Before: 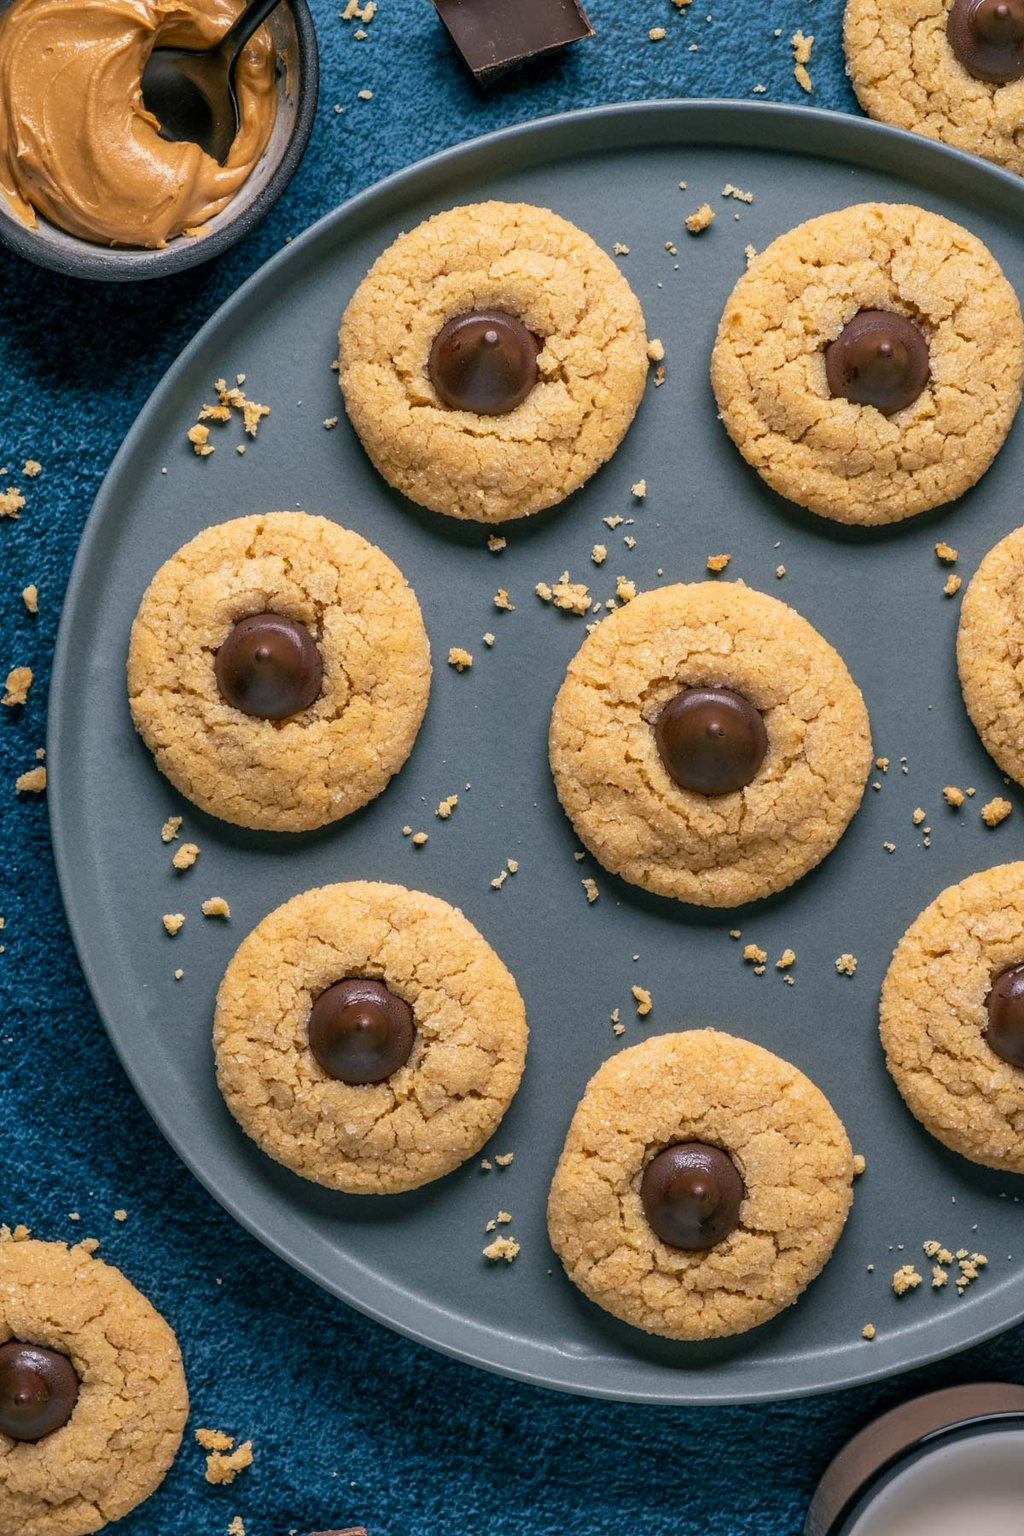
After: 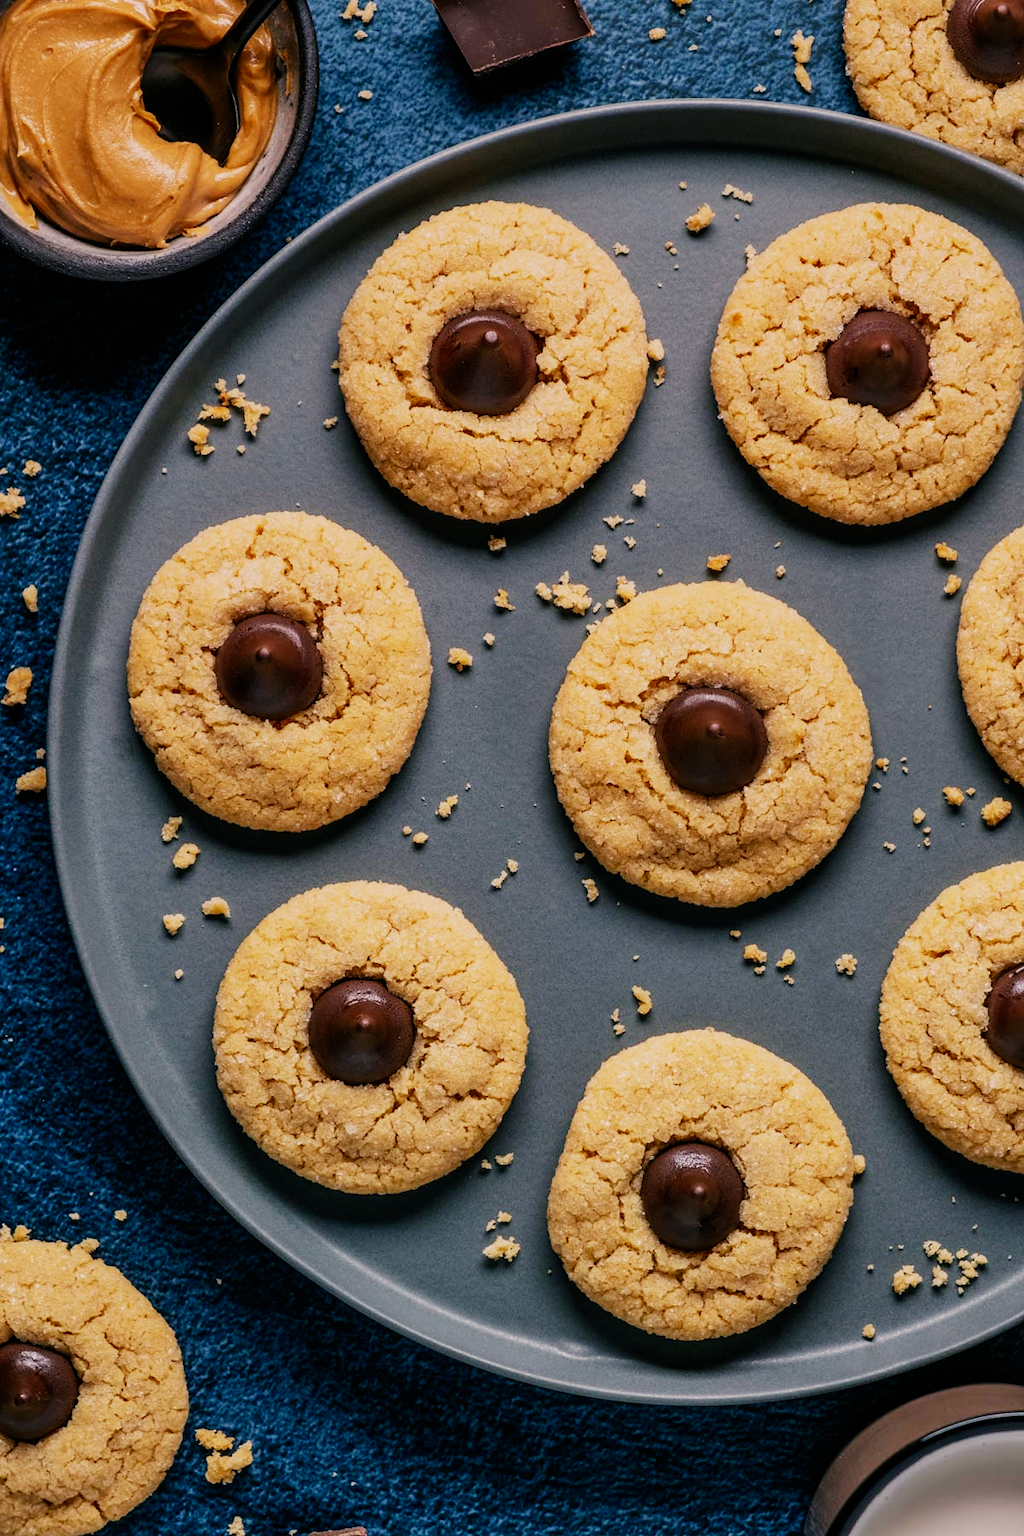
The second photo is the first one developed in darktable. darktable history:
sigmoid: contrast 1.7, skew -0.2, preserve hue 0%, red attenuation 0.1, red rotation 0.035, green attenuation 0.1, green rotation -0.017, blue attenuation 0.15, blue rotation -0.052, base primaries Rec2020
color correction: highlights a* 3.84, highlights b* 5.07
tone equalizer: on, module defaults
graduated density: density 0.38 EV, hardness 21%, rotation -6.11°, saturation 32%
